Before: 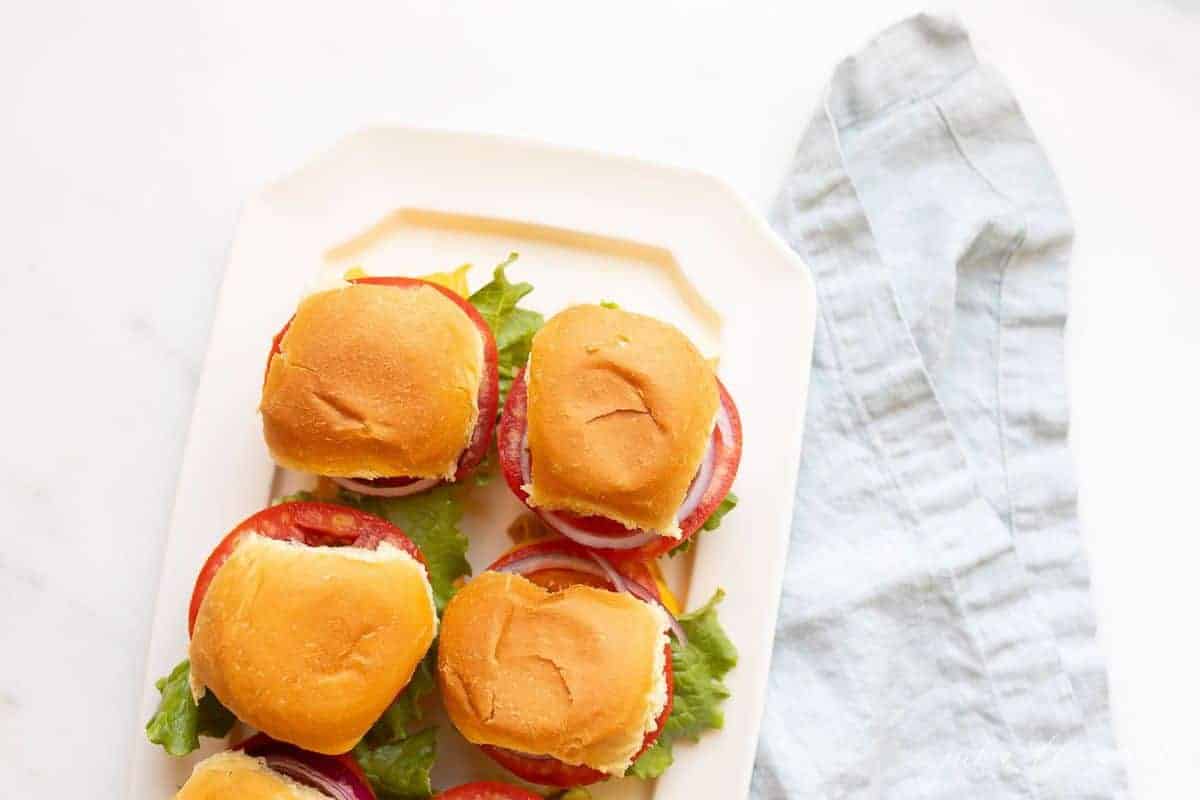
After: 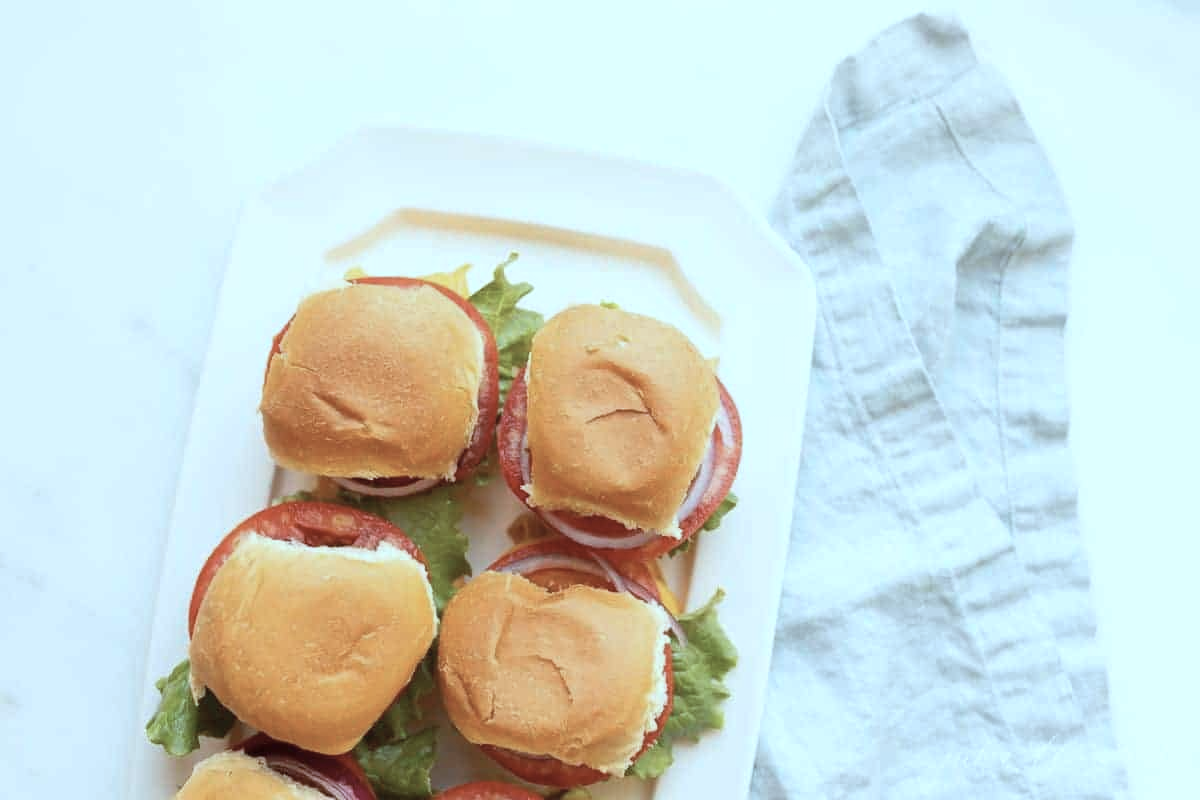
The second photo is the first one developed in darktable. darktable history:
color correction: highlights a* -12.92, highlights b* -17.88, saturation 0.709
